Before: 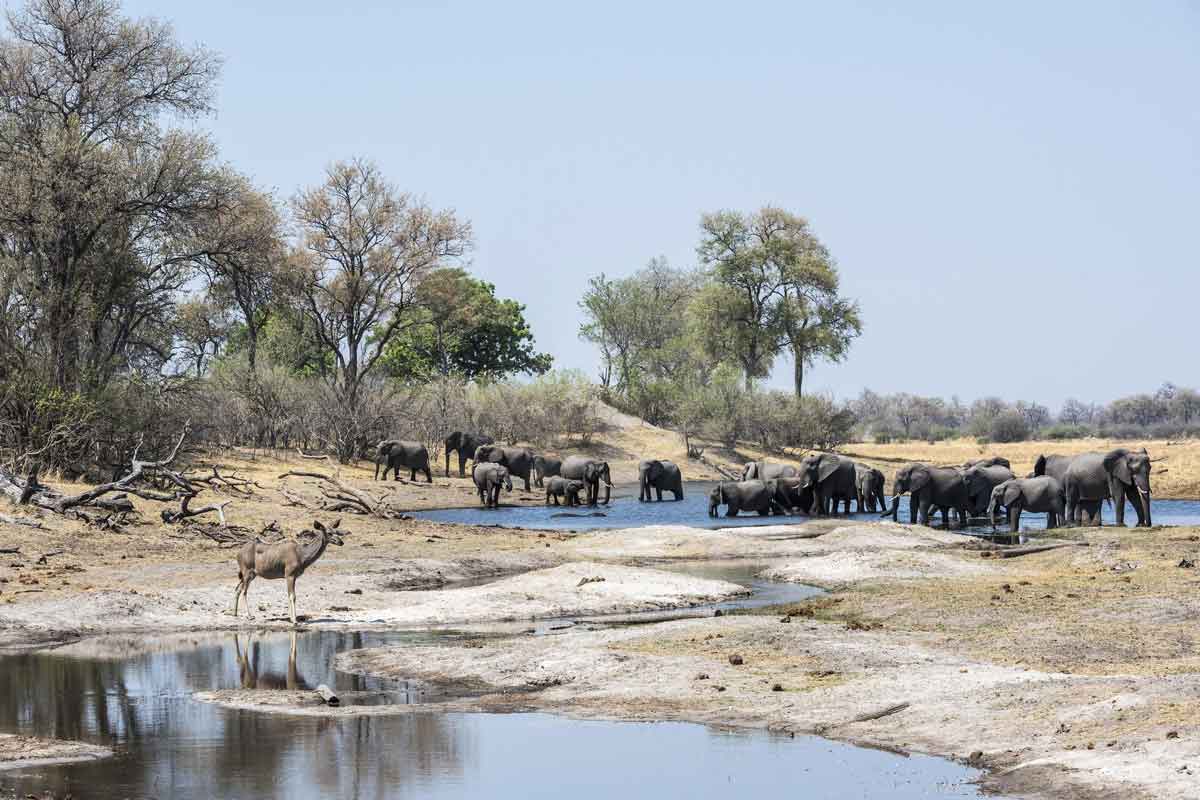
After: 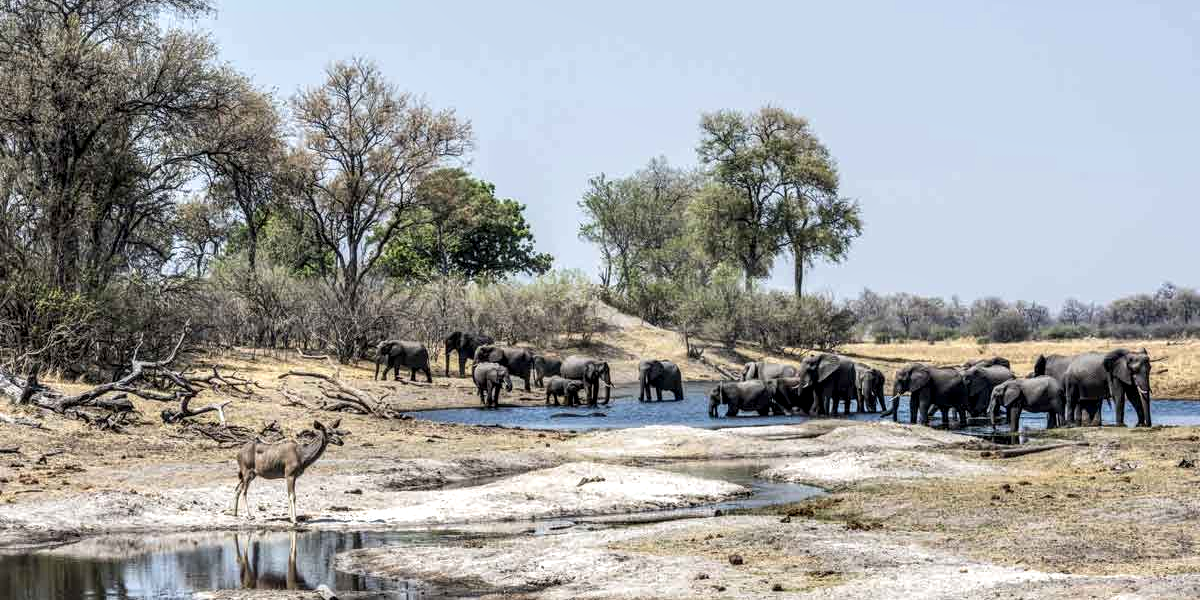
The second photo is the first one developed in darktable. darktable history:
crop and rotate: top 12.5%, bottom 12.5%
local contrast: detail 150%
